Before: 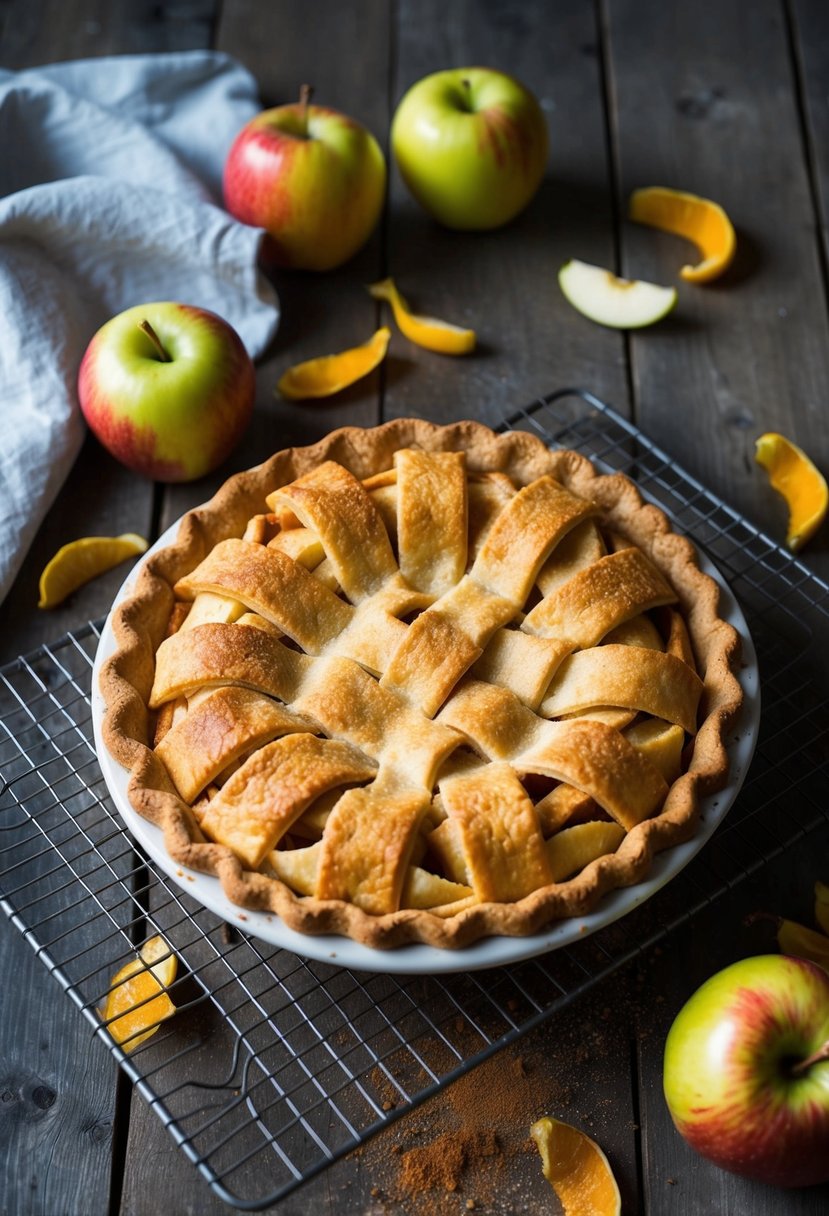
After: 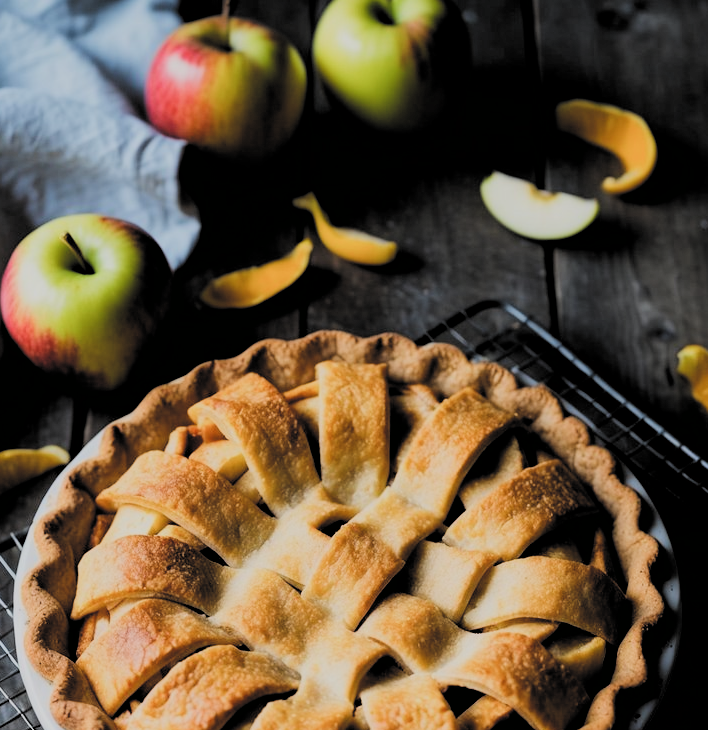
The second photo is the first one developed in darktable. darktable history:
crop and rotate: left 9.455%, top 7.269%, right 5.037%, bottom 32.679%
filmic rgb: black relative exposure -2.99 EV, white relative exposure 4.56 EV, hardness 1.74, contrast 1.266, preserve chrominance RGB euclidean norm, color science v5 (2021), contrast in shadows safe, contrast in highlights safe
